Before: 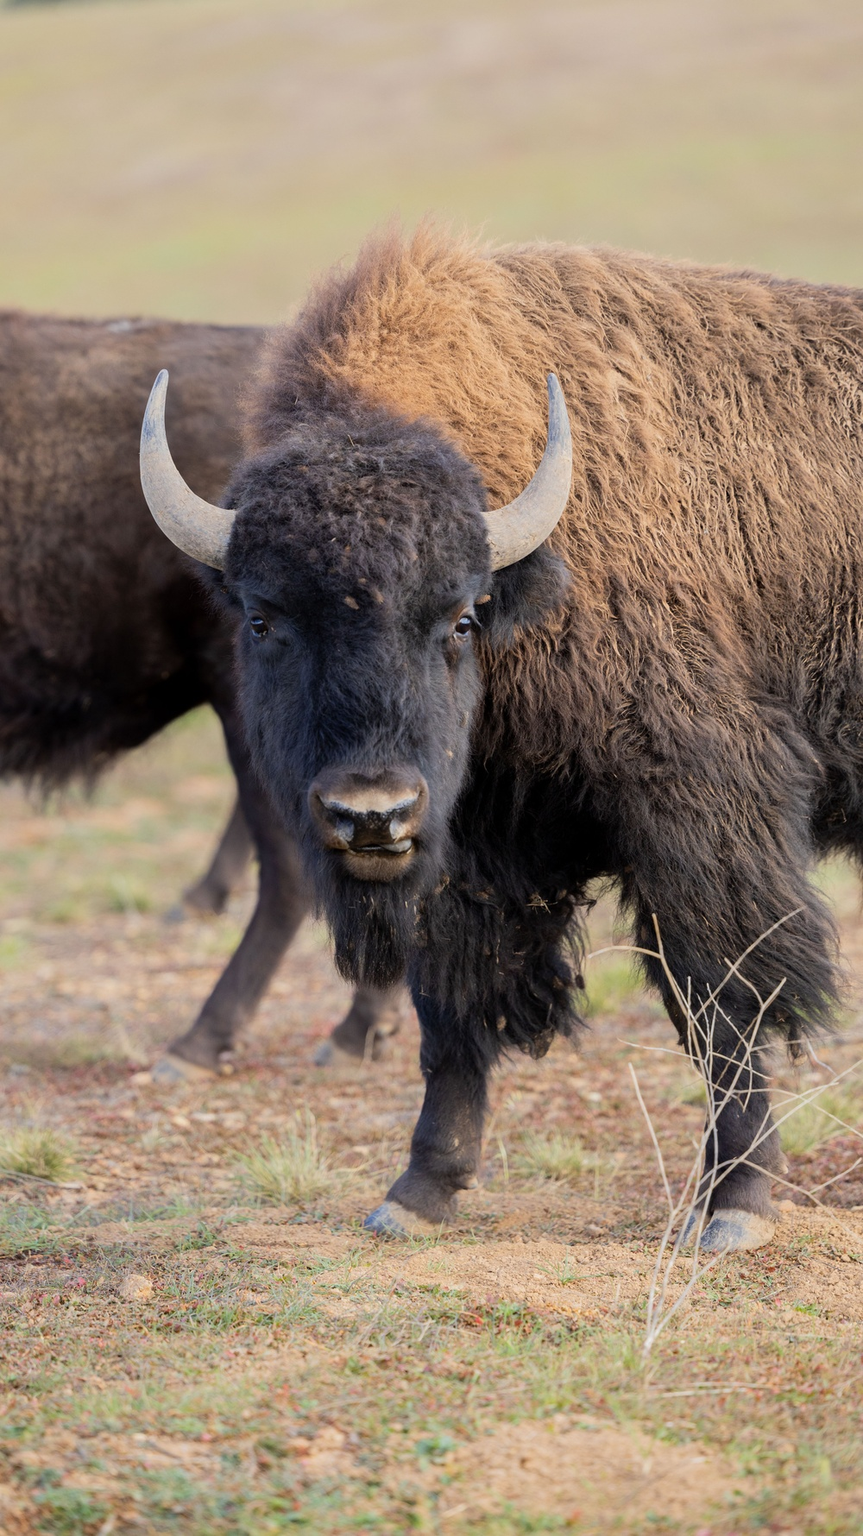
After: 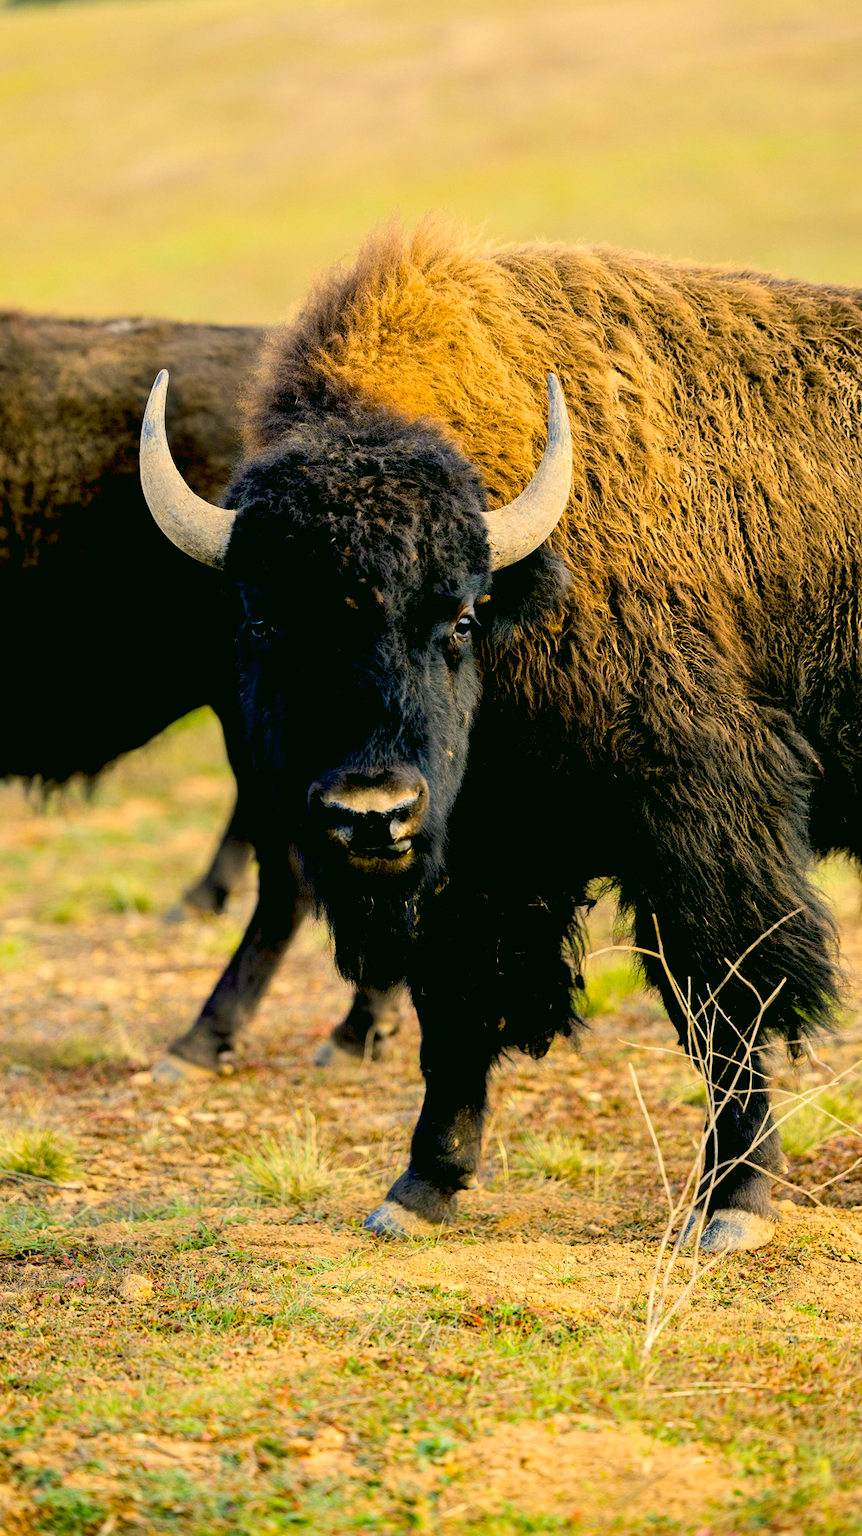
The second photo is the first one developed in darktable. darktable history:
color correction: highlights a* 5.03, highlights b* 24.29, shadows a* -15.7, shadows b* 4
color balance rgb: power › luminance 3.493%, power › hue 232.1°, linear chroma grading › global chroma 22.768%, perceptual saturation grading › global saturation 0.651%, perceptual brilliance grading › highlights 13.358%, perceptual brilliance grading › mid-tones 7.74%, perceptual brilliance grading › shadows -17.187%, global vibrance 22.034%
exposure: black level correction 0.057, compensate highlight preservation false
